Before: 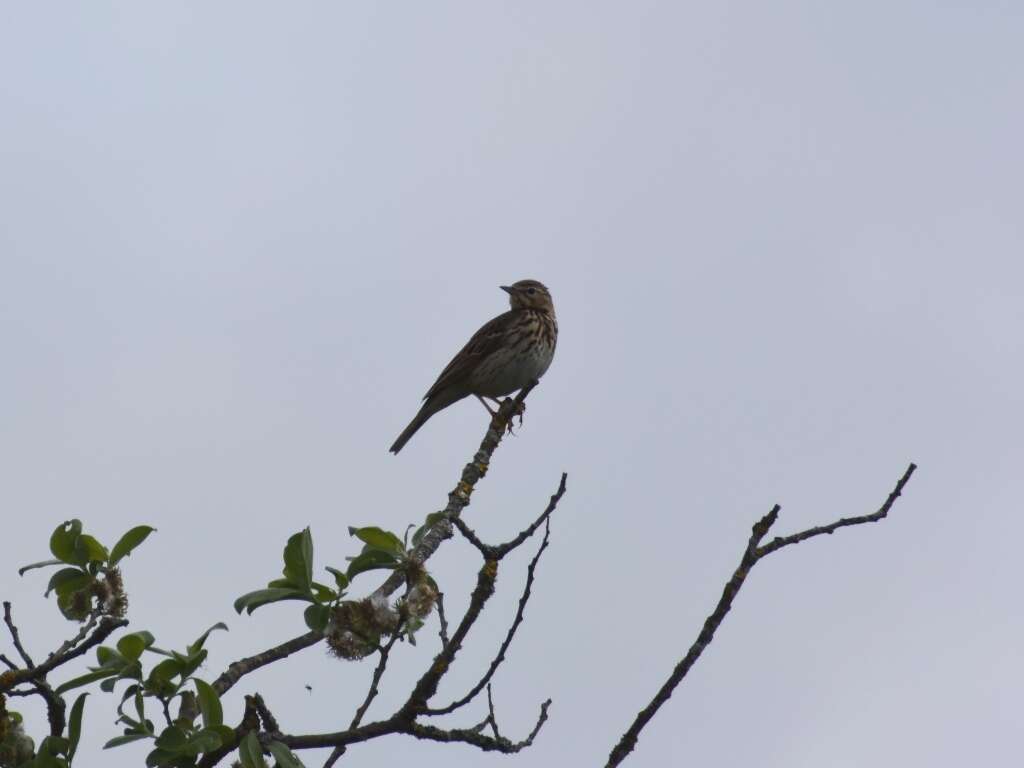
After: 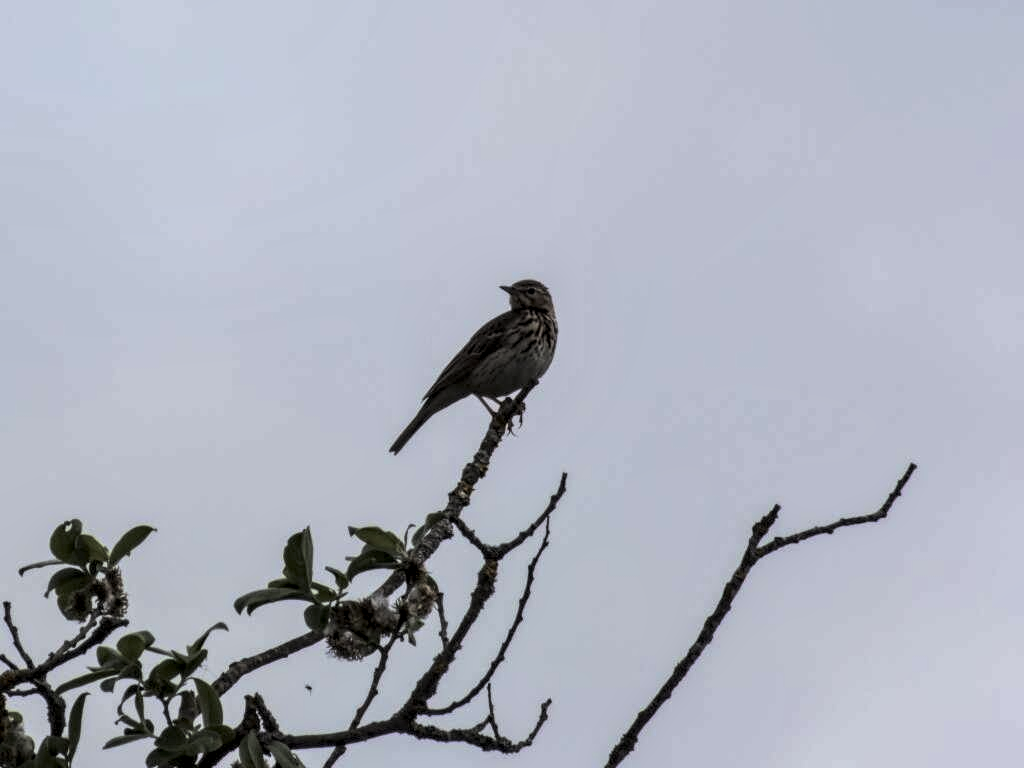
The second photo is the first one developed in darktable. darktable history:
local contrast: highlights 79%, shadows 56%, detail 175%, midtone range 0.428
split-toning: shadows › hue 36°, shadows › saturation 0.05, highlights › hue 10.8°, highlights › saturation 0.15, compress 40%
